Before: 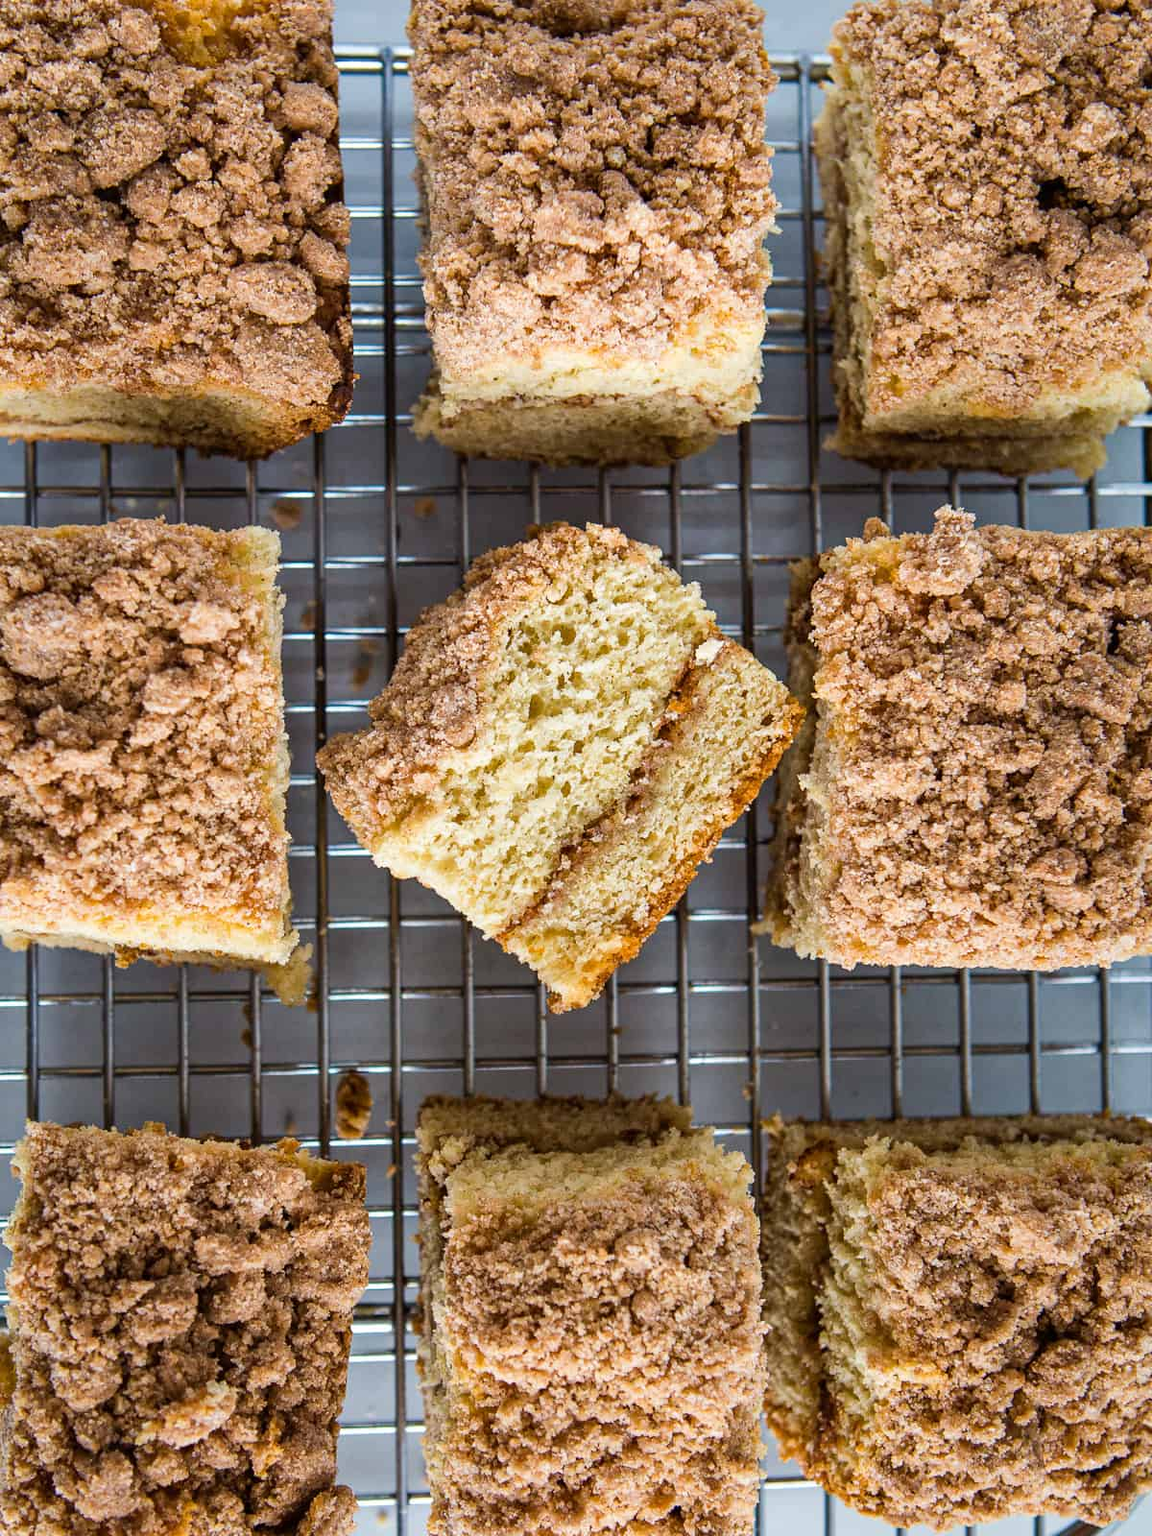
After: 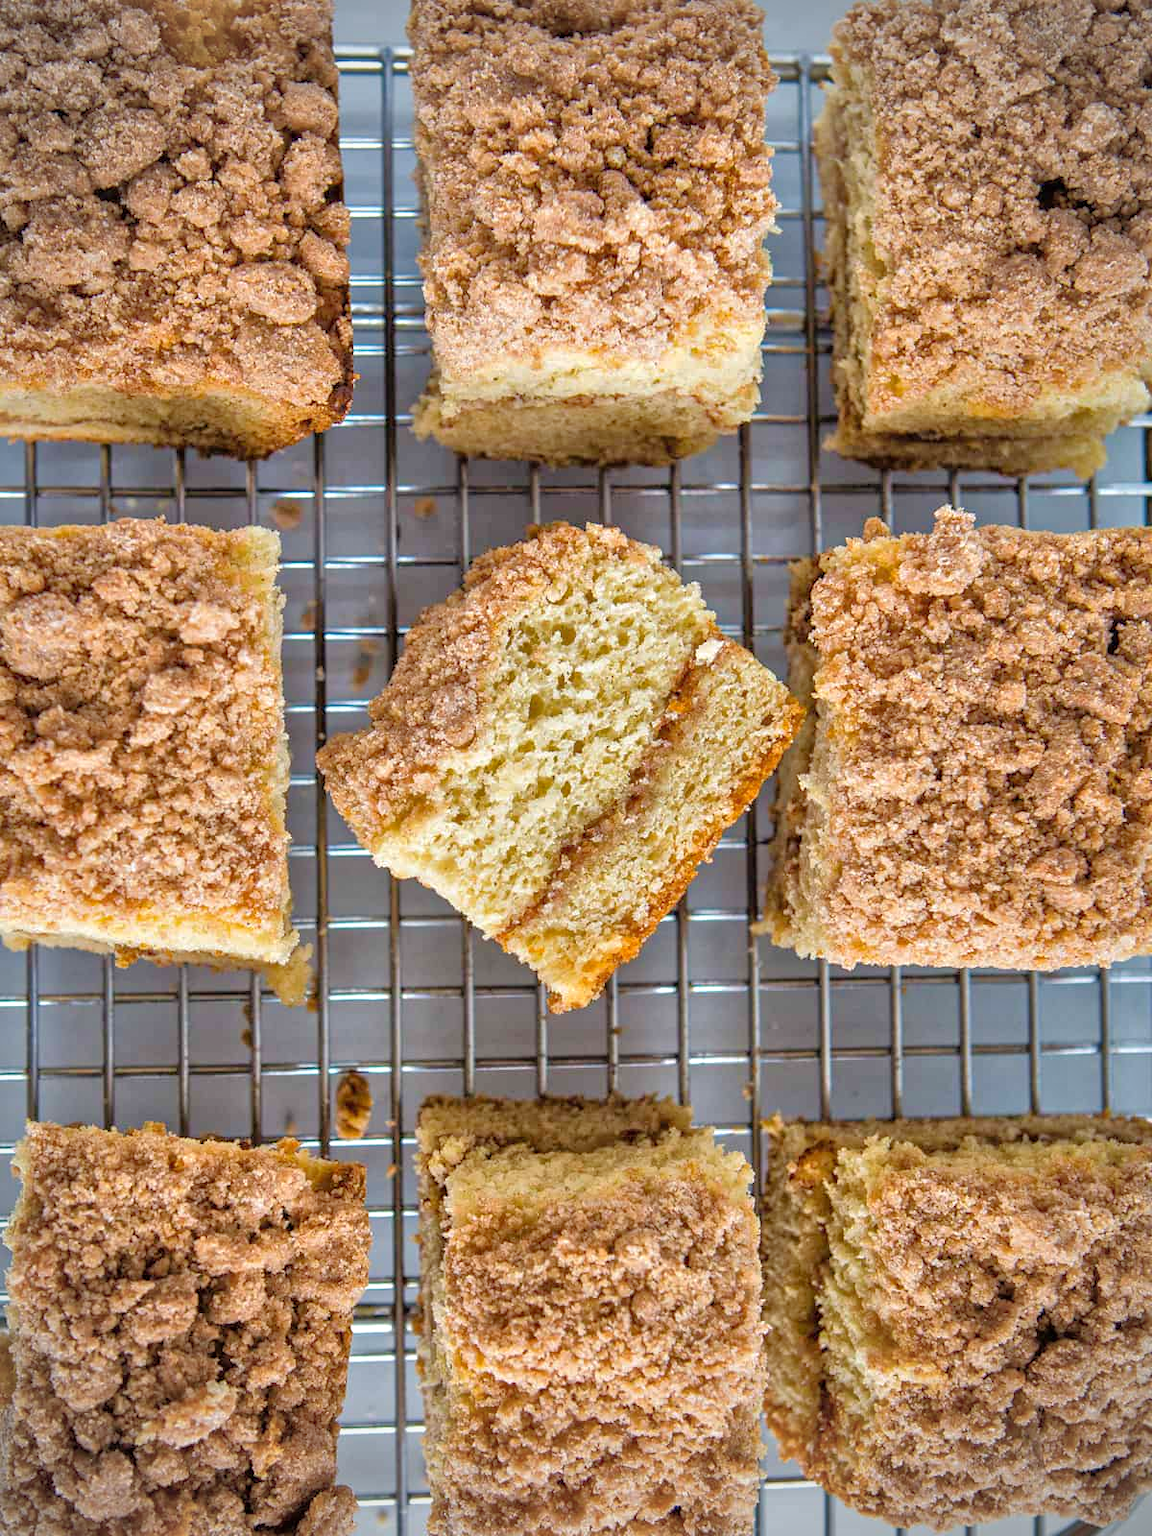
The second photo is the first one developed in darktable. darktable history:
tone equalizer: -7 EV 0.15 EV, -6 EV 0.6 EV, -5 EV 1.15 EV, -4 EV 1.33 EV, -3 EV 1.15 EV, -2 EV 0.6 EV, -1 EV 0.15 EV, mask exposure compensation -0.5 EV
vignetting: on, module defaults
shadows and highlights: on, module defaults
